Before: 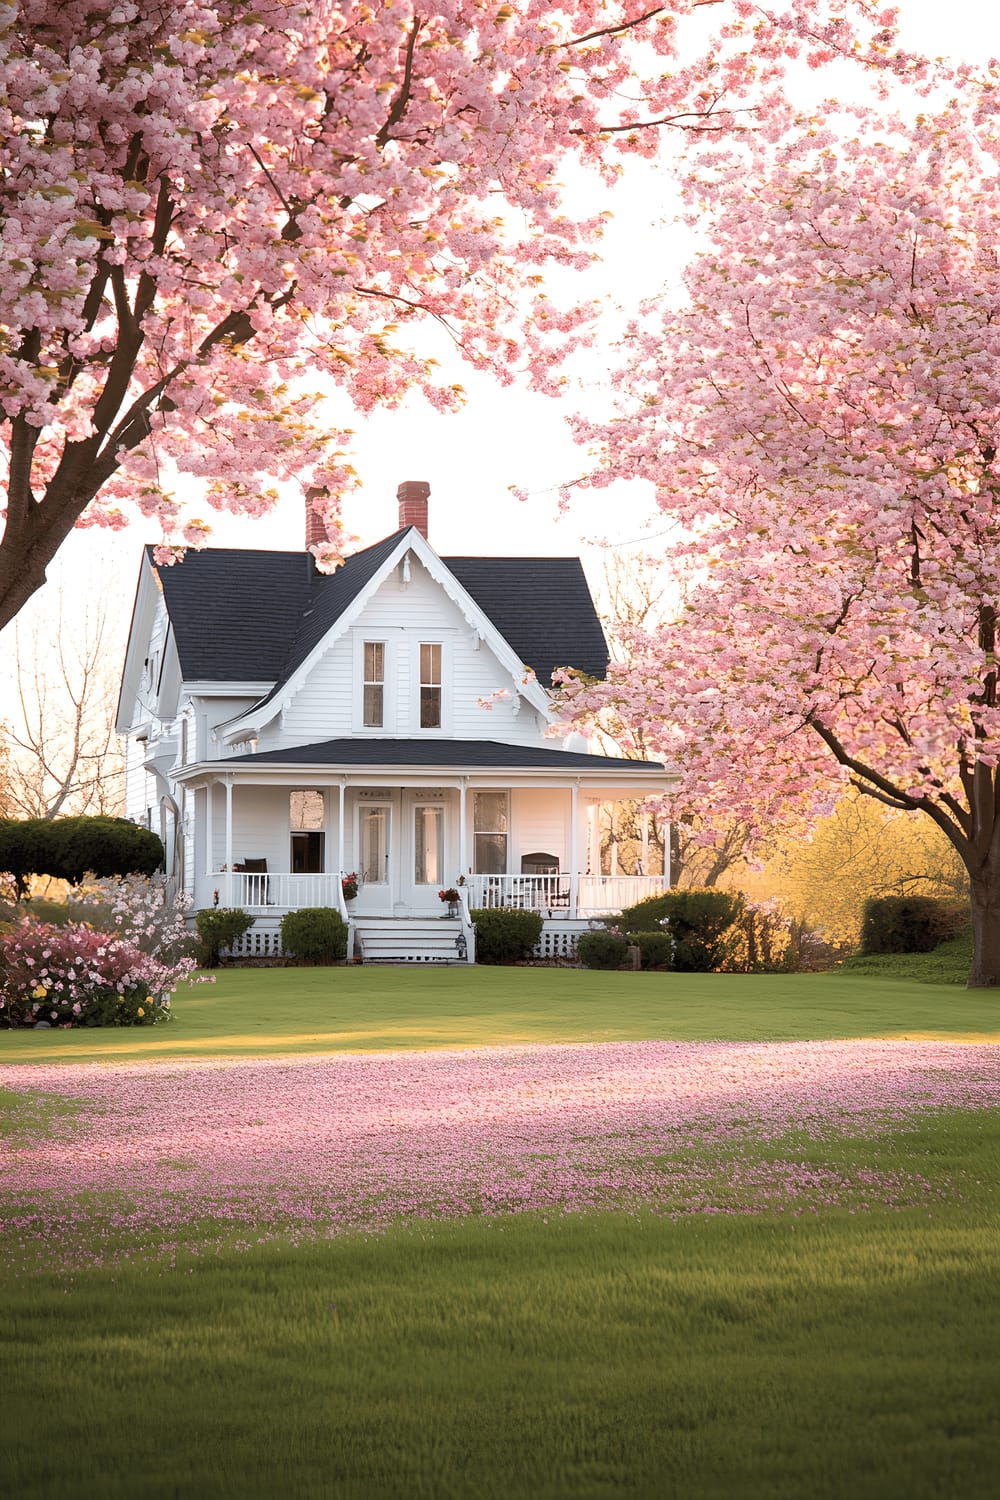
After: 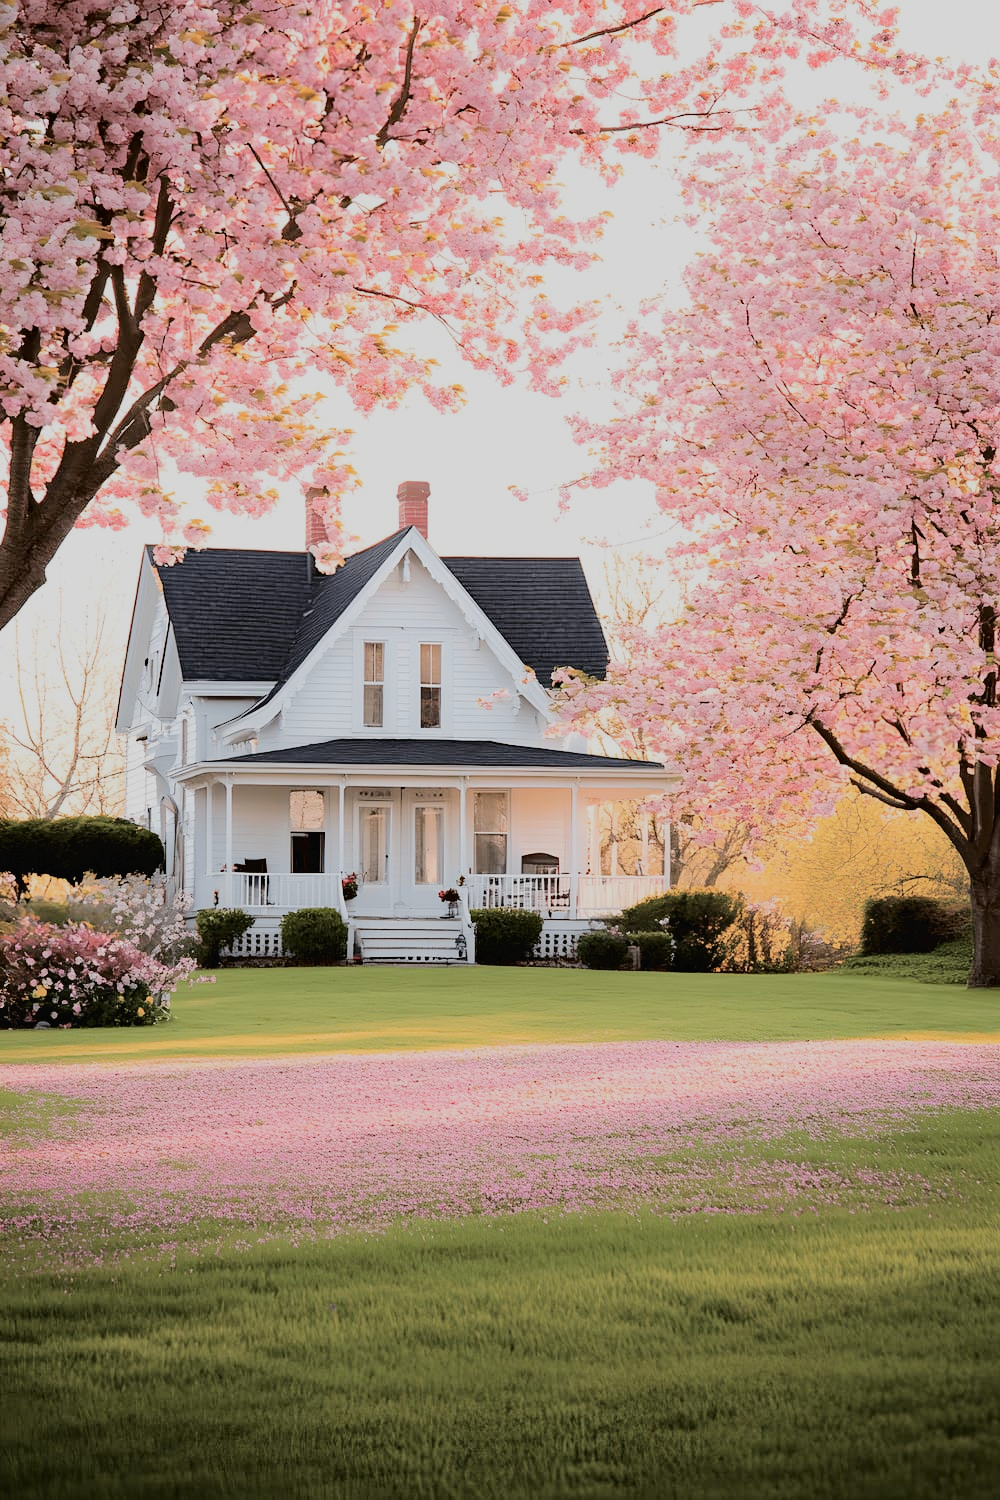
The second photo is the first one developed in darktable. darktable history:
tone curve: curves: ch0 [(0, 0) (0.003, 0.021) (0.011, 0.021) (0.025, 0.021) (0.044, 0.033) (0.069, 0.053) (0.1, 0.08) (0.136, 0.114) (0.177, 0.171) (0.224, 0.246) (0.277, 0.332) (0.335, 0.424) (0.399, 0.496) (0.468, 0.561) (0.543, 0.627) (0.623, 0.685) (0.709, 0.741) (0.801, 0.813) (0.898, 0.902) (1, 1)], color space Lab, independent channels, preserve colors none
filmic rgb: black relative exposure -7.65 EV, white relative exposure 4.56 EV, hardness 3.61
haze removal: compatibility mode true, adaptive false
